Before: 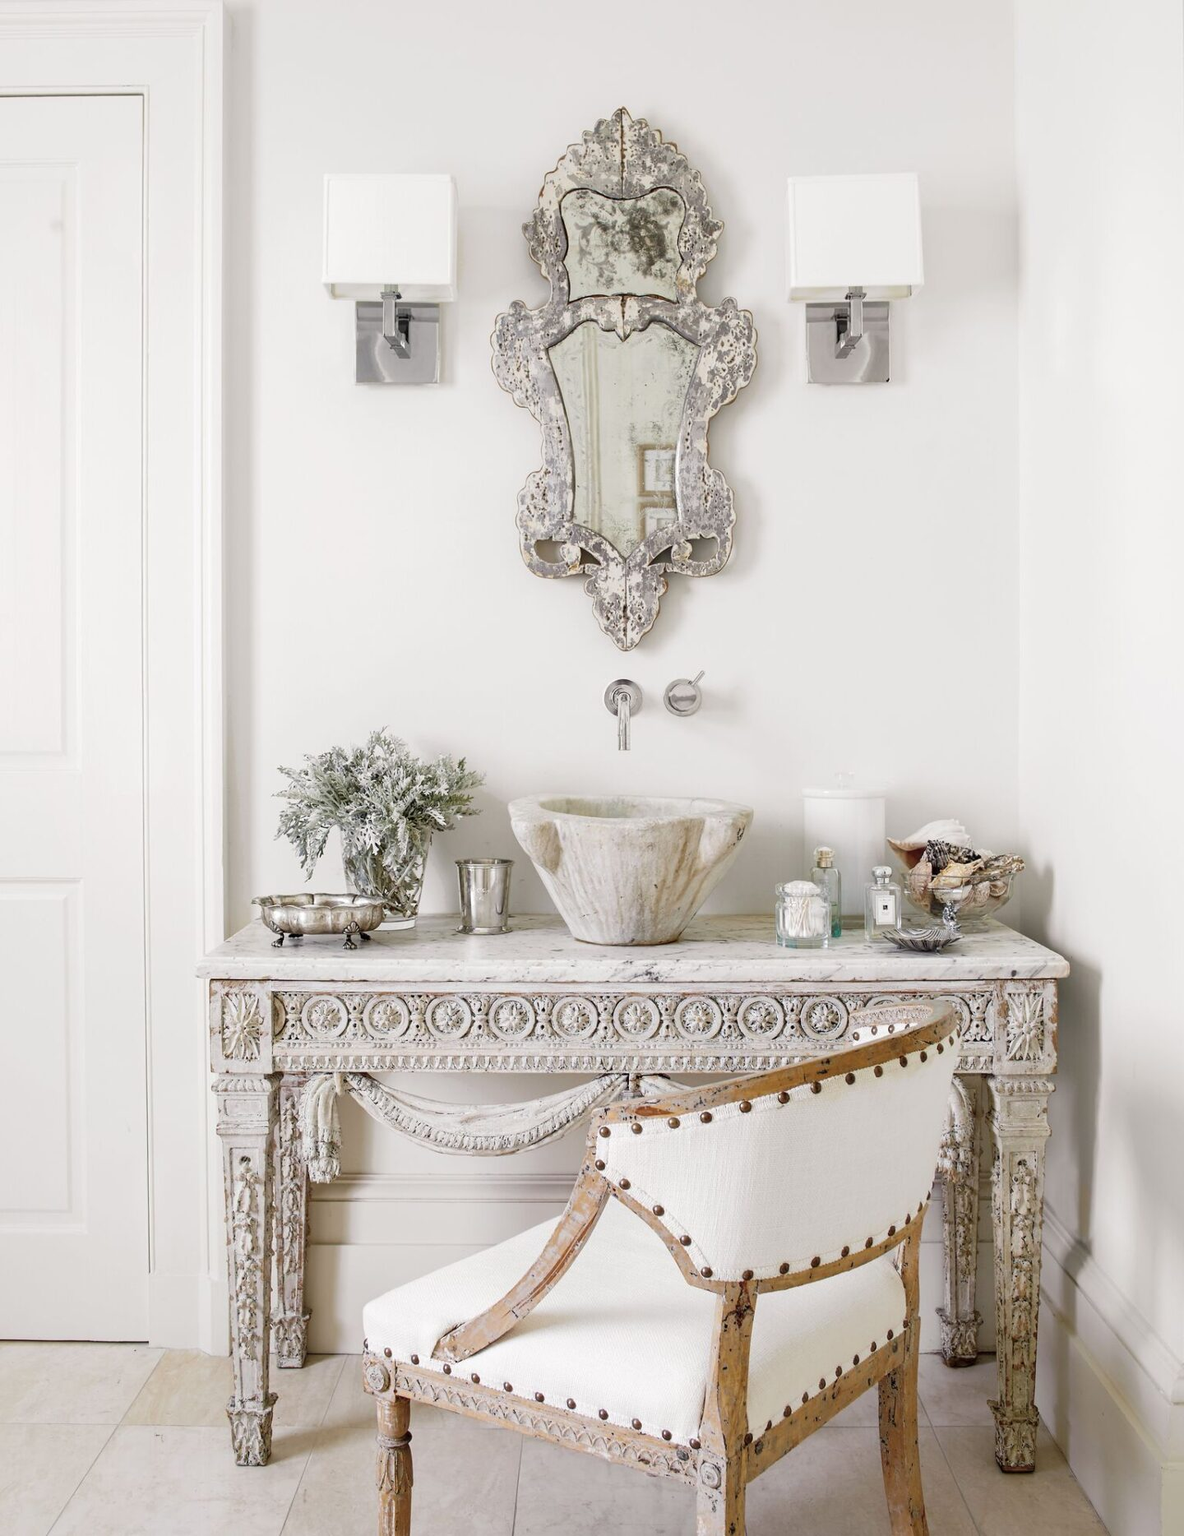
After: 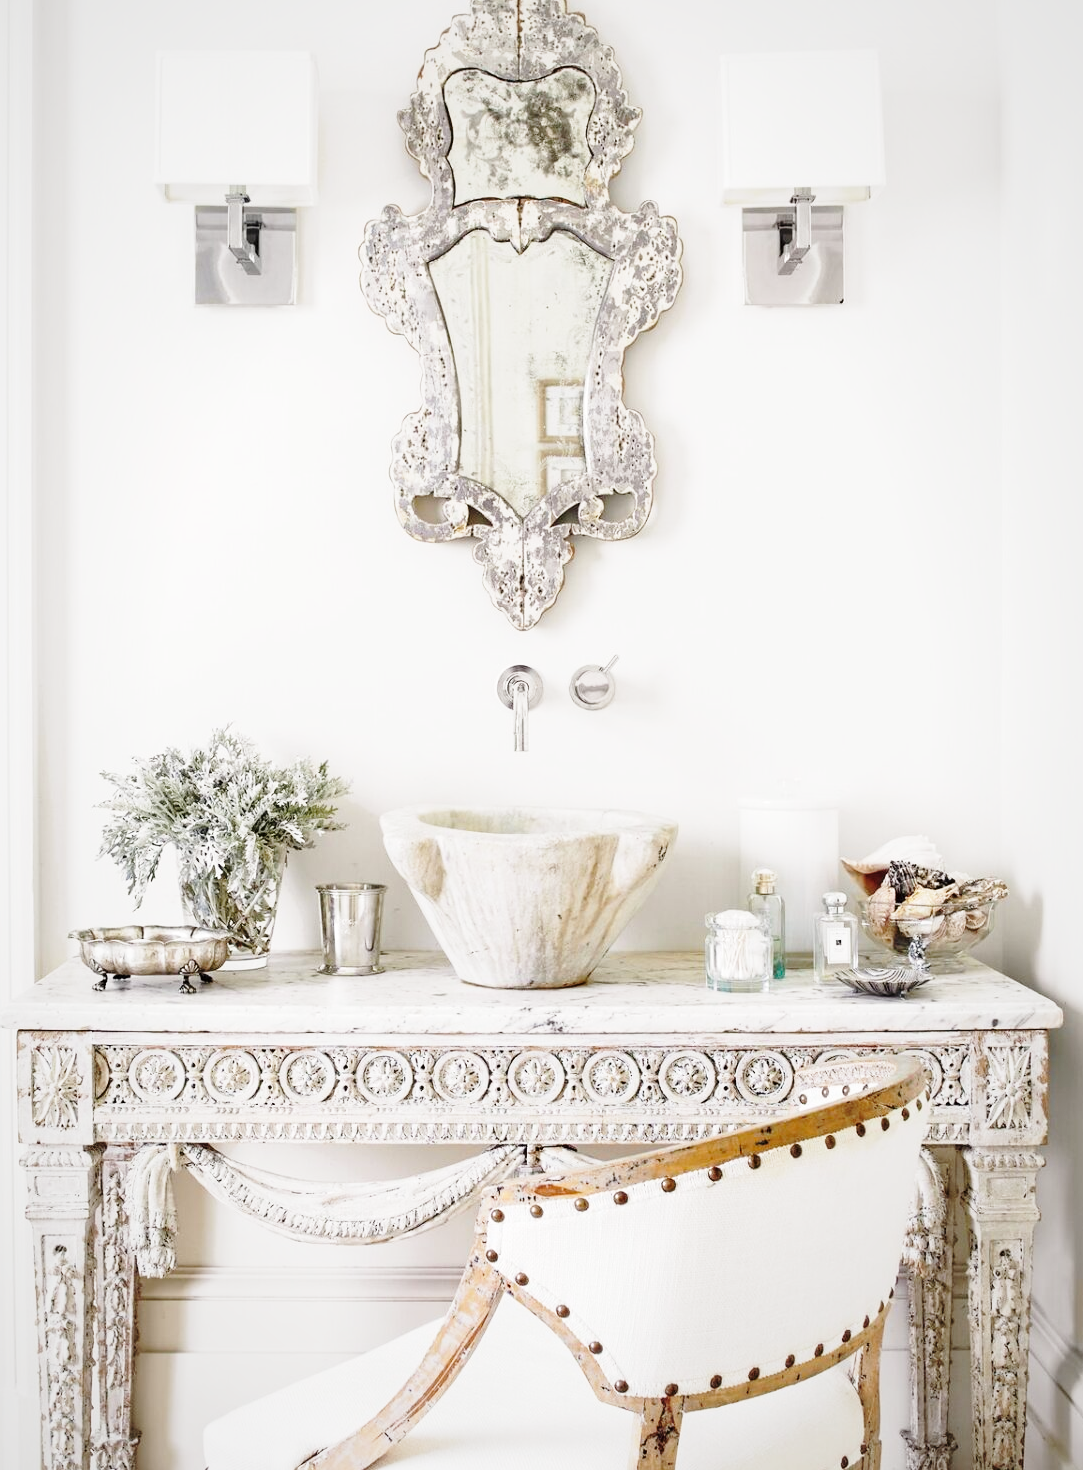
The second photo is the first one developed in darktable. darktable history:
vignetting: fall-off start 72.1%, fall-off radius 107.13%, brightness -0.282, width/height ratio 0.726
base curve: curves: ch0 [(0, 0) (0.028, 0.03) (0.121, 0.232) (0.46, 0.748) (0.859, 0.968) (1, 1)], preserve colors none
crop: left 16.546%, top 8.642%, right 8.121%, bottom 12.514%
